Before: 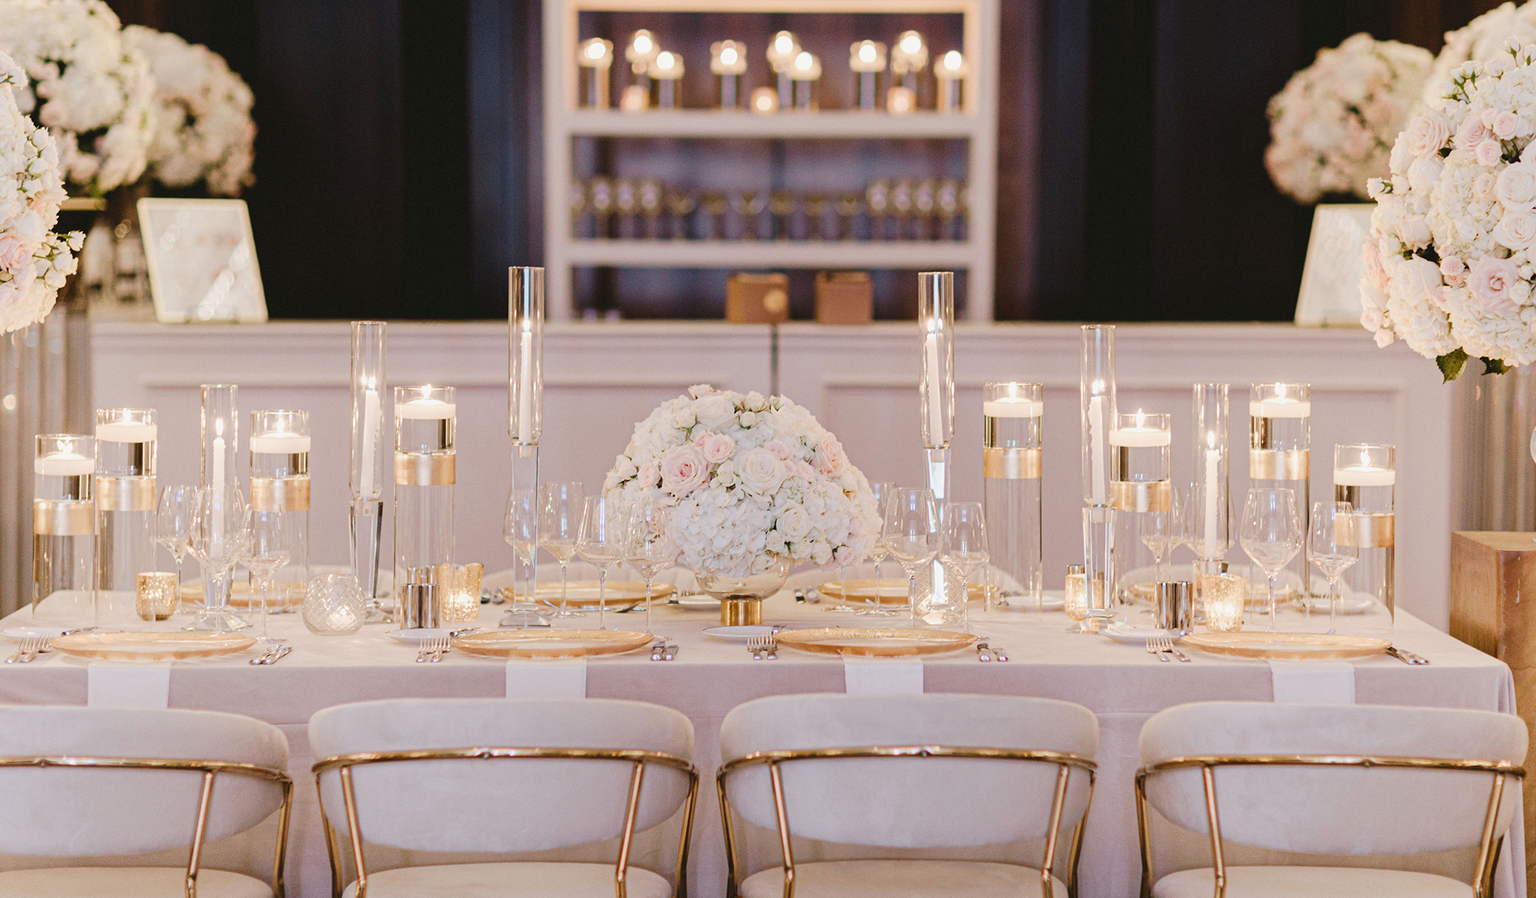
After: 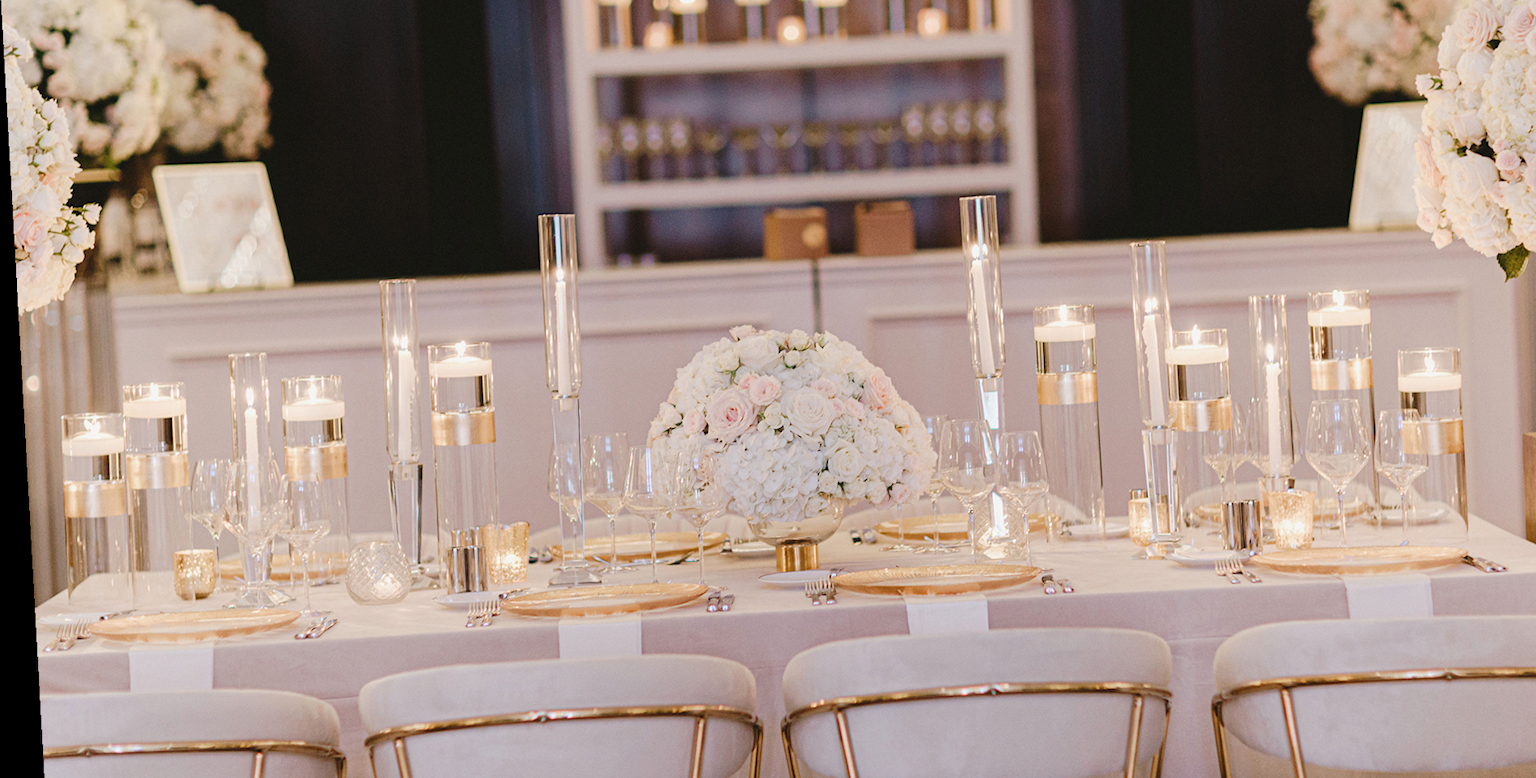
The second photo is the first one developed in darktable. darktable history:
crop and rotate: angle 0.03°, top 11.643%, right 5.651%, bottom 11.189%
rotate and perspective: rotation -3.18°, automatic cropping off
